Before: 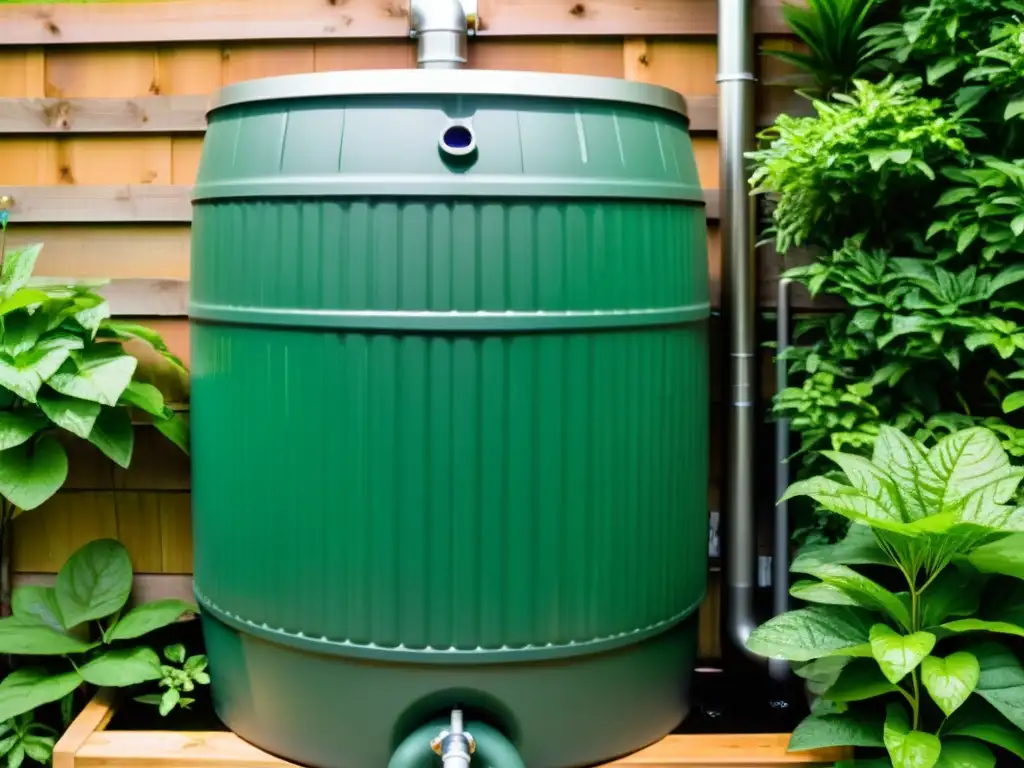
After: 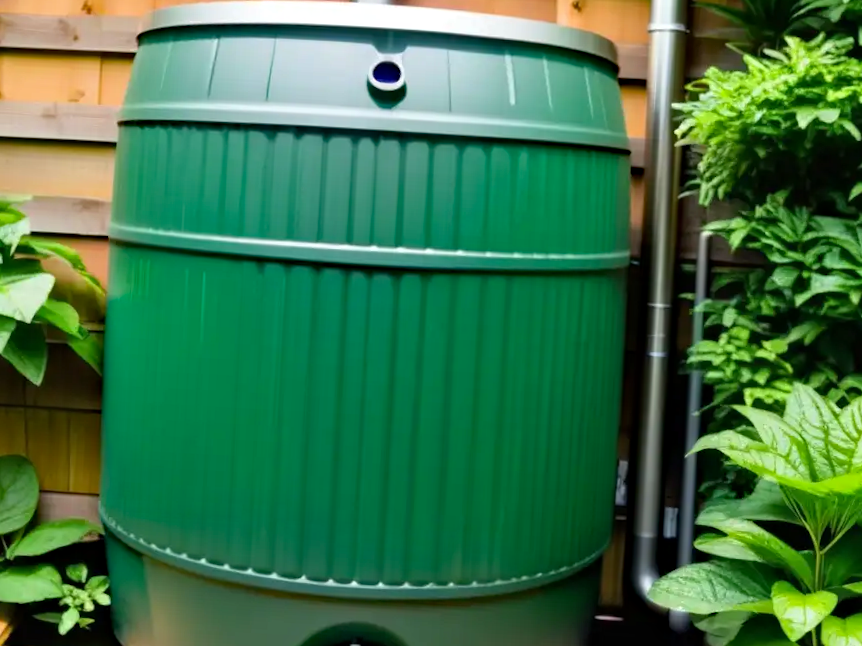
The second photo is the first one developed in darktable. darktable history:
crop and rotate: angle -3.06°, left 5.318%, top 5.192%, right 4.614%, bottom 4.744%
haze removal: compatibility mode true, adaptive false
